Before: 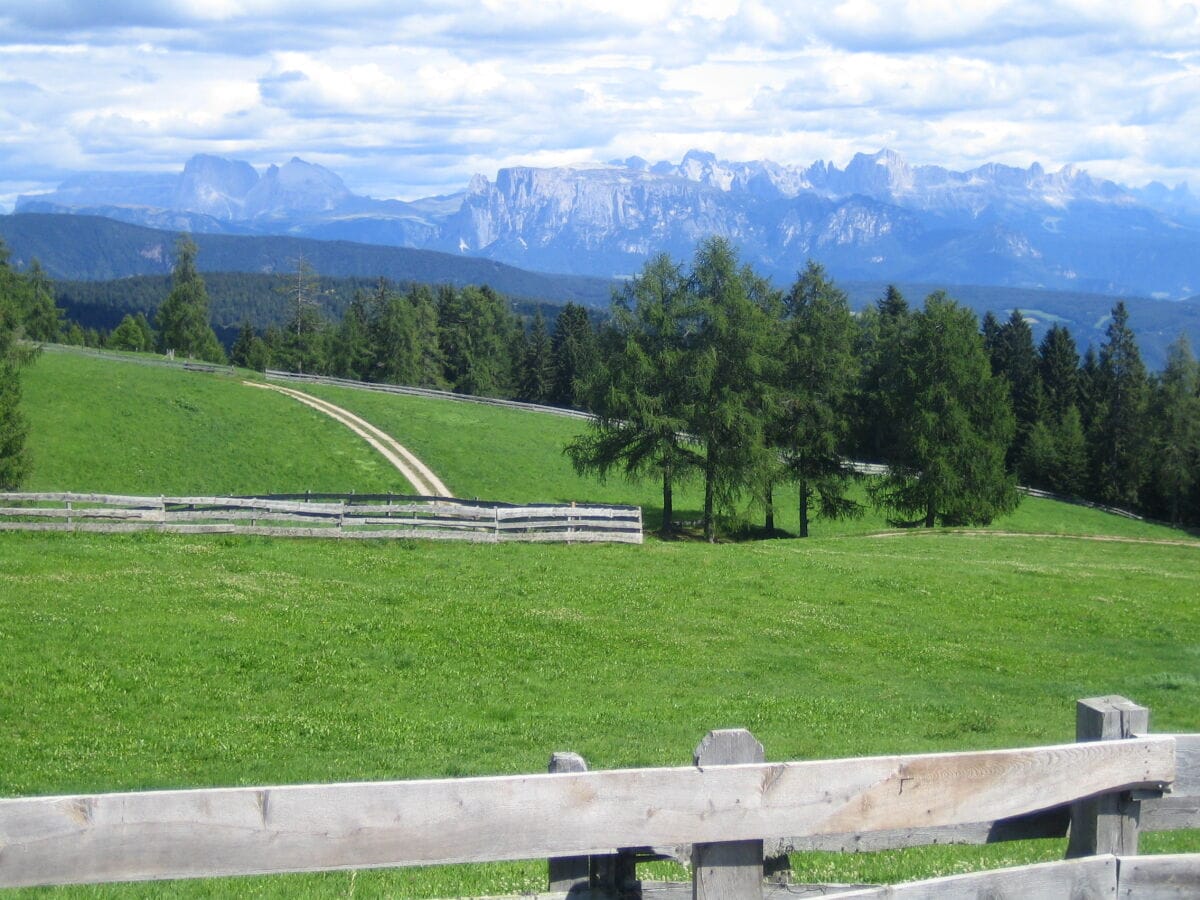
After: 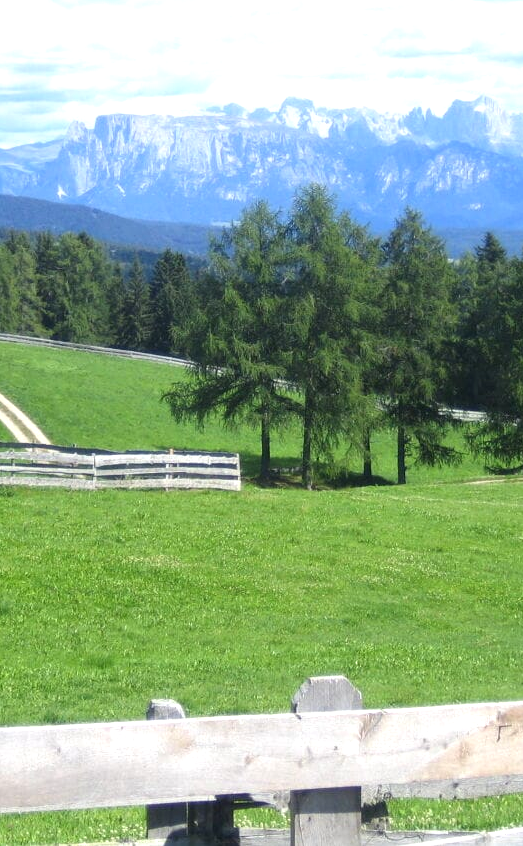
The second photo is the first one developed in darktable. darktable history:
exposure: black level correction 0, exposure 0.5 EV, compensate highlight preservation false
crop: left 33.533%, top 5.967%, right 22.811%
